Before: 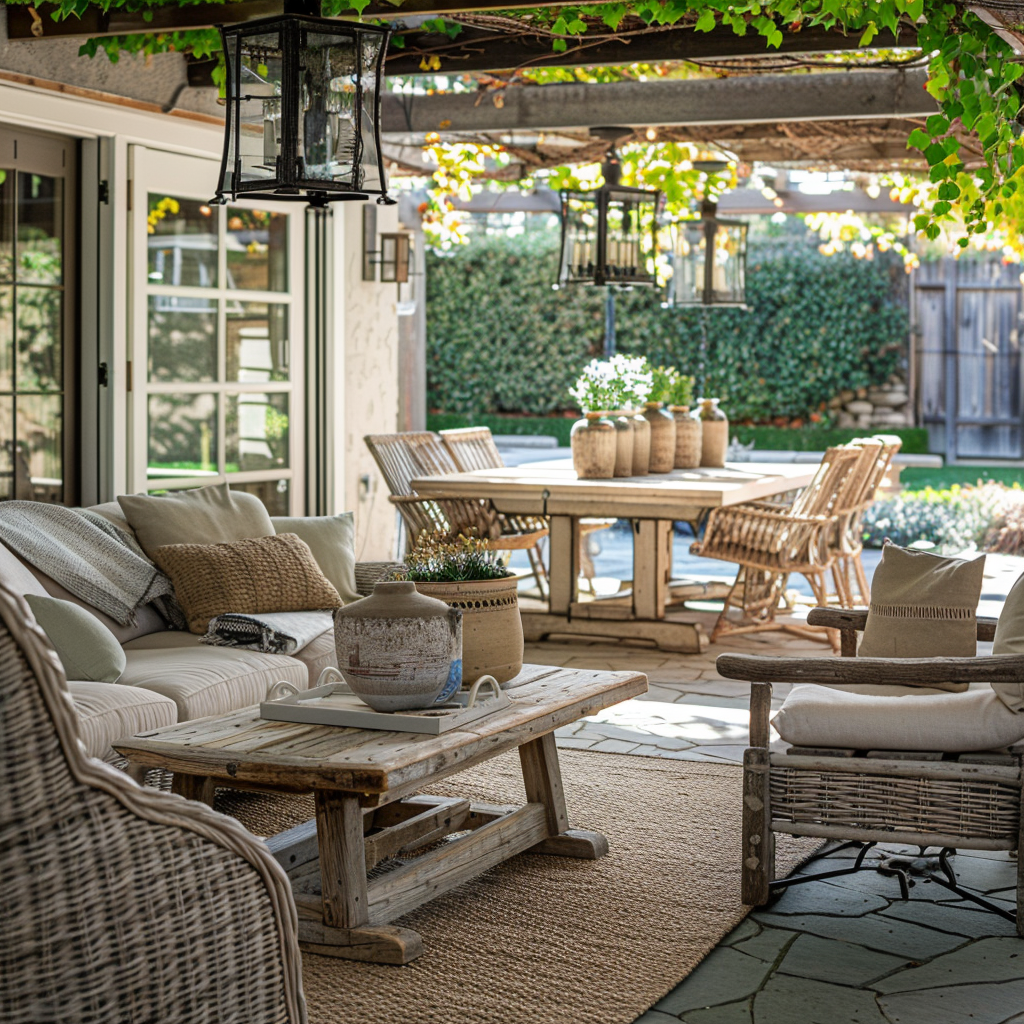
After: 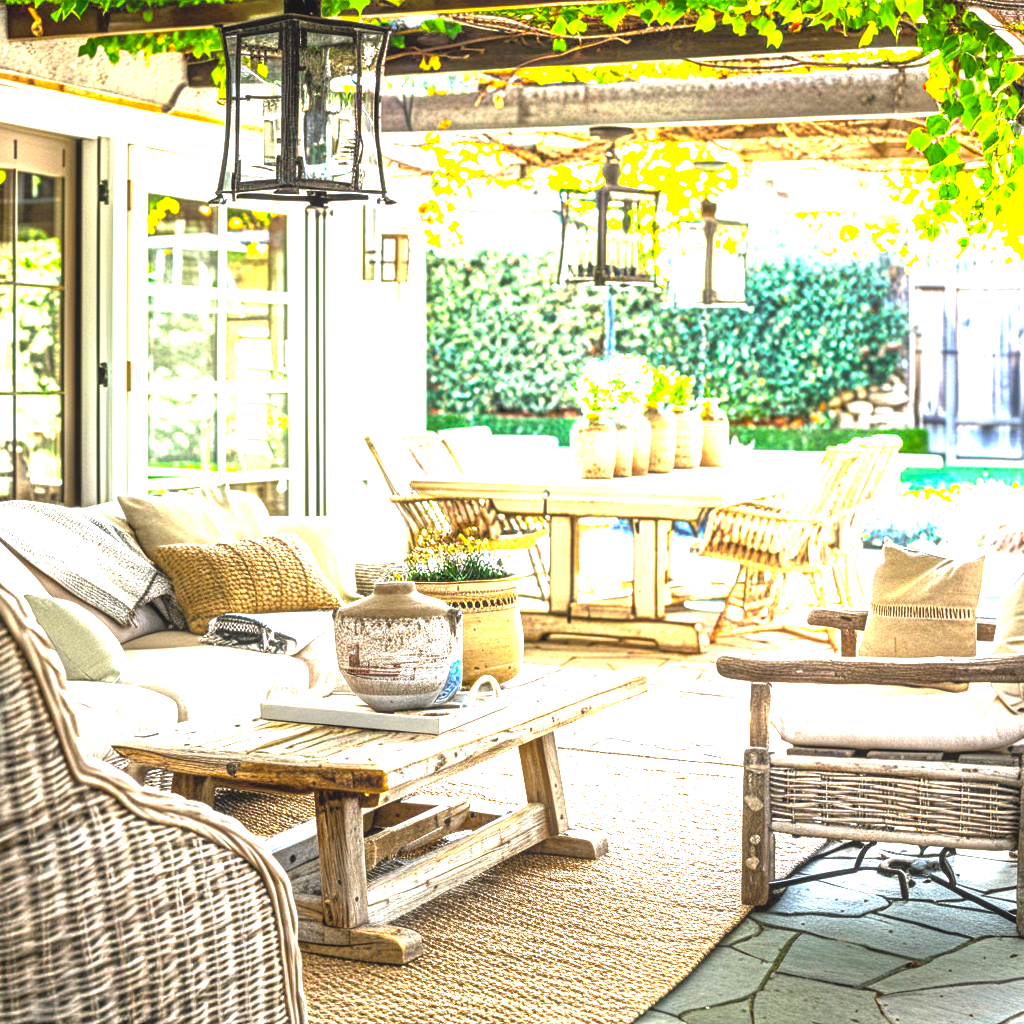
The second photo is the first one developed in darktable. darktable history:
color balance rgb: perceptual saturation grading › global saturation 25%, perceptual brilliance grading › global brilliance 35%, perceptual brilliance grading › highlights 50%, perceptual brilliance grading › mid-tones 60%, perceptual brilliance grading › shadows 35%, global vibrance 20%
contrast brightness saturation: saturation -0.05
local contrast: on, module defaults
shadows and highlights: shadows 43.06, highlights 6.94
